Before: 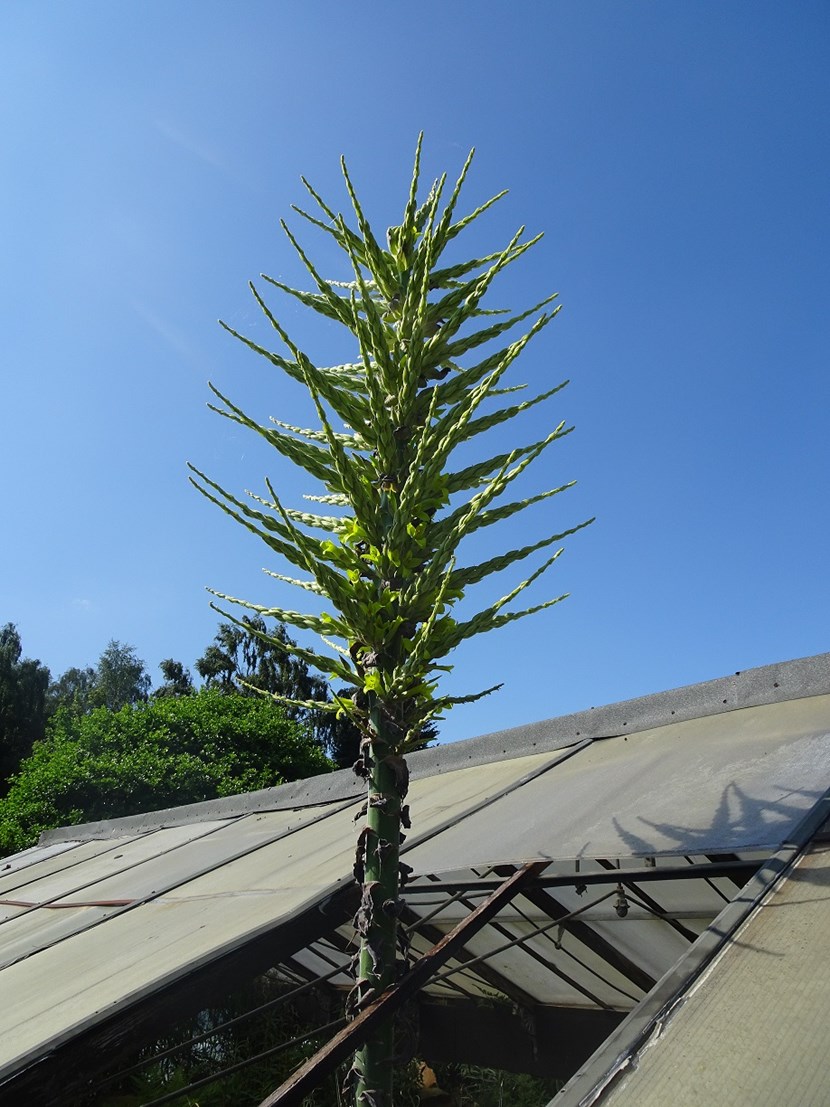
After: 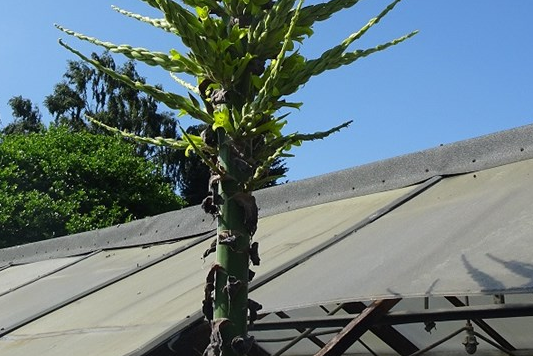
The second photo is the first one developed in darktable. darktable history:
crop: left 18.228%, top 50.931%, right 17.526%, bottom 16.837%
